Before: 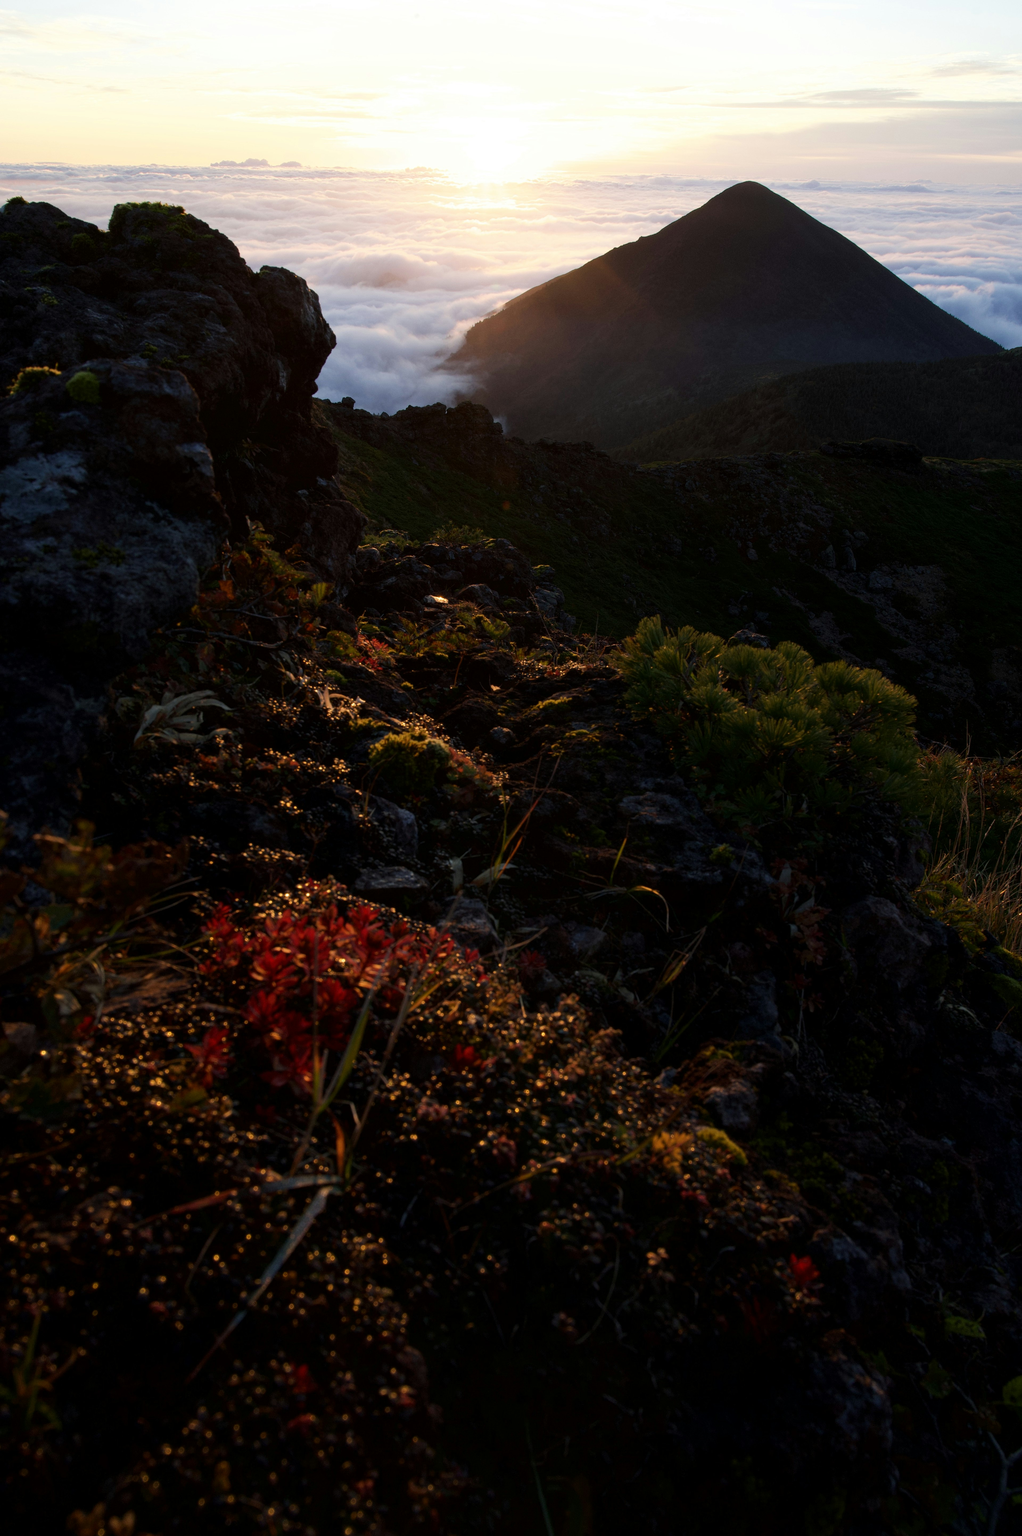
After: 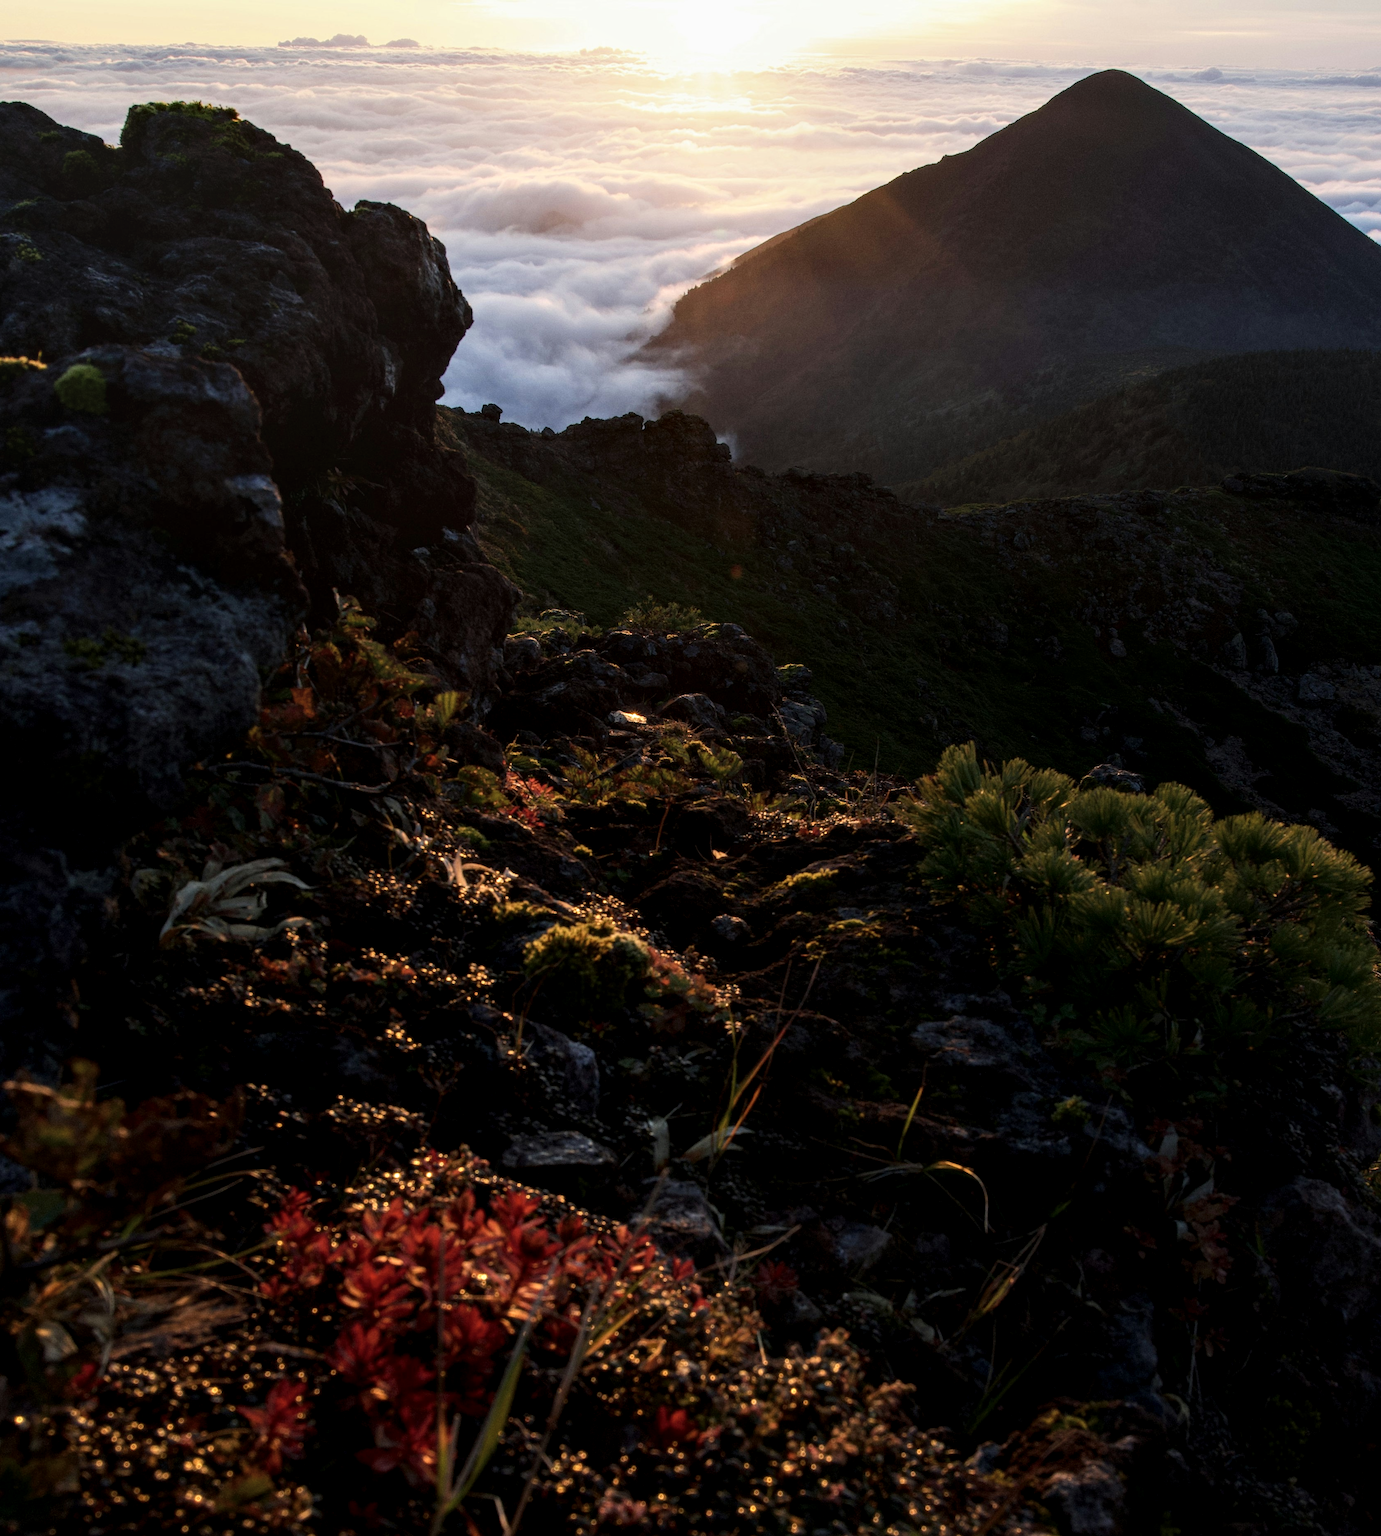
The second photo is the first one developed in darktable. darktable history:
crop: left 3.064%, top 8.903%, right 9.667%, bottom 26.534%
local contrast: detail 150%
contrast brightness saturation: contrast 0.099, brightness 0.014, saturation 0.015
